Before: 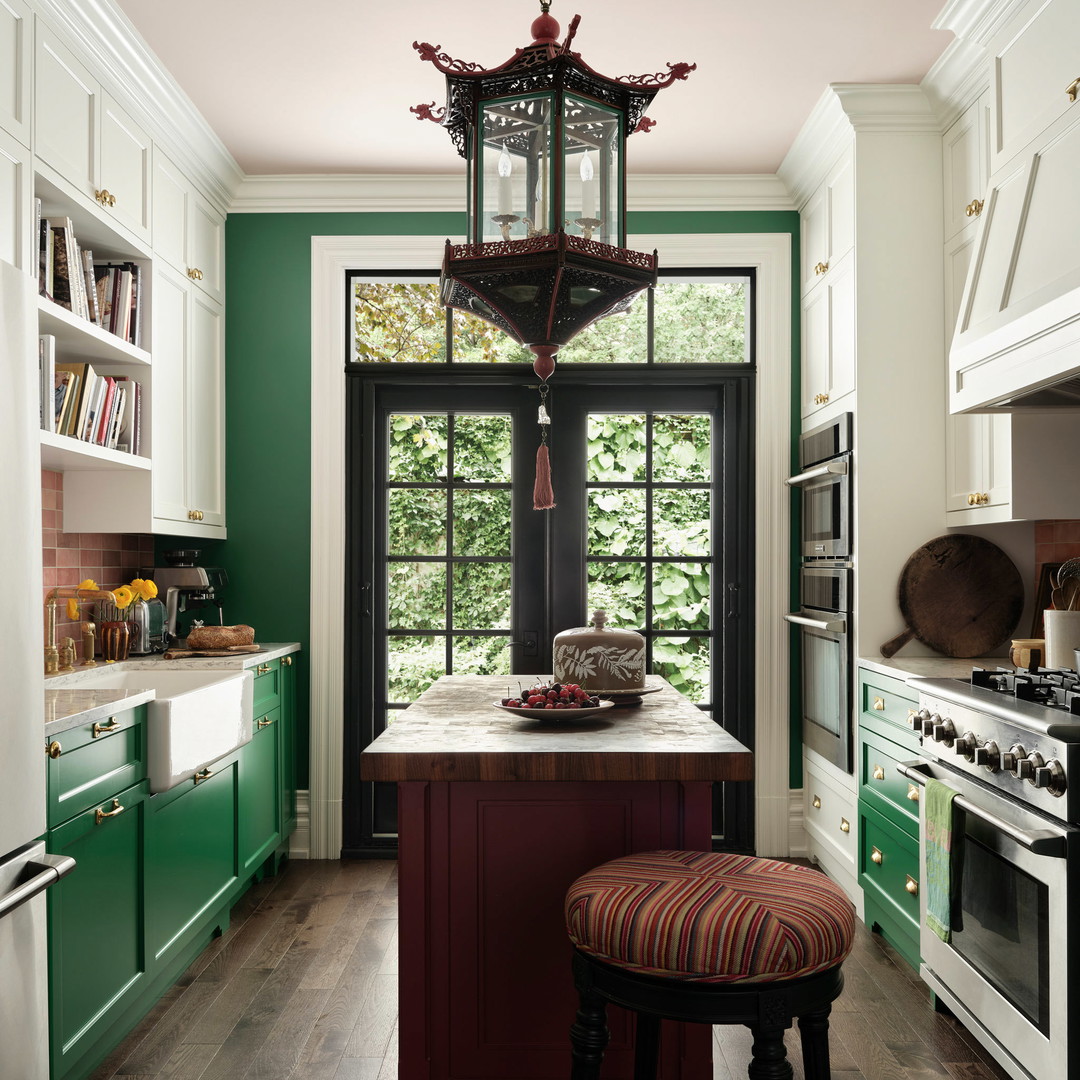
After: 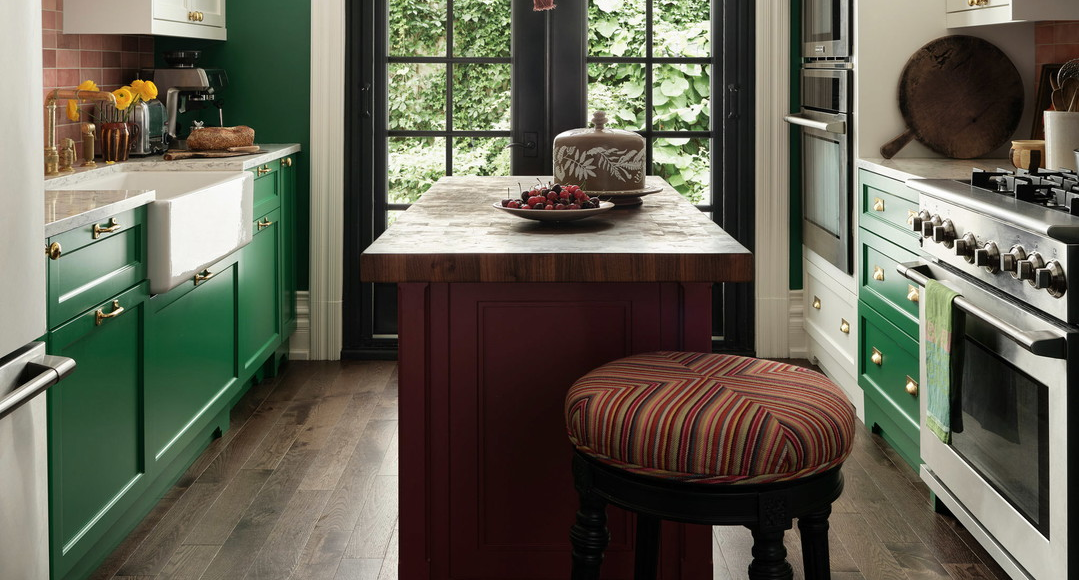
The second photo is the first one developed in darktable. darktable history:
crop and rotate: top 46.293%, right 0.034%
